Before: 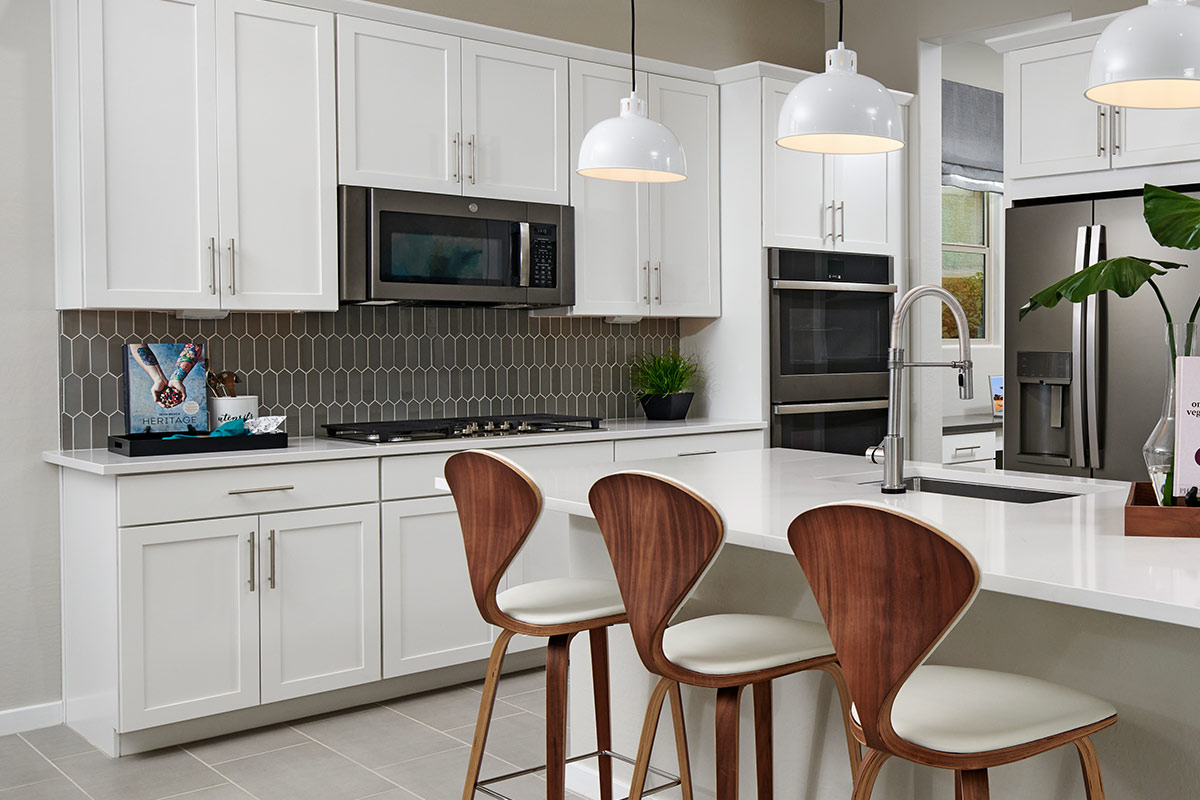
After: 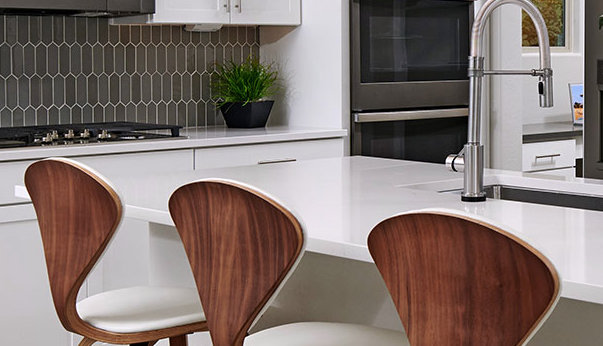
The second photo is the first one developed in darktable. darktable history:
color calibration: illuminant custom, x 0.348, y 0.366, temperature 4940.58 K
crop: left 35.03%, top 36.625%, right 14.663%, bottom 20.057%
tone equalizer: on, module defaults
